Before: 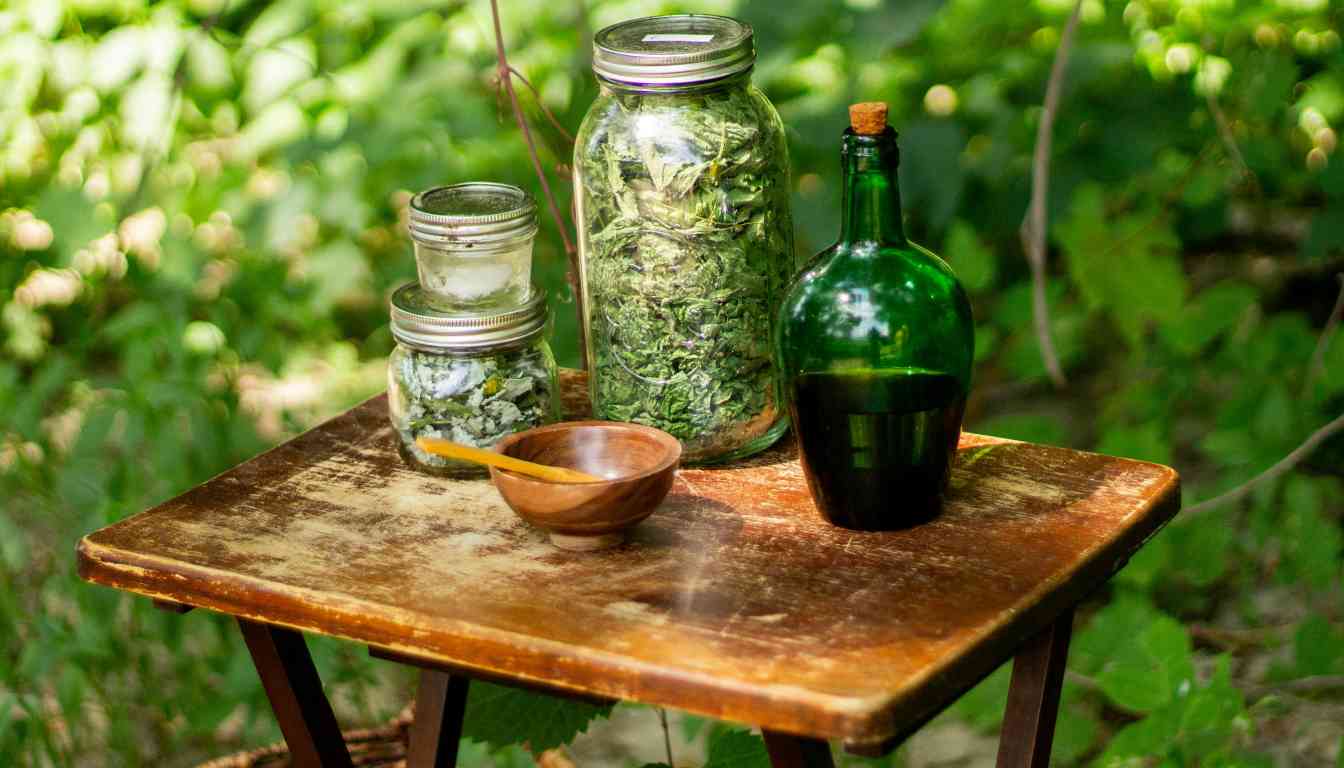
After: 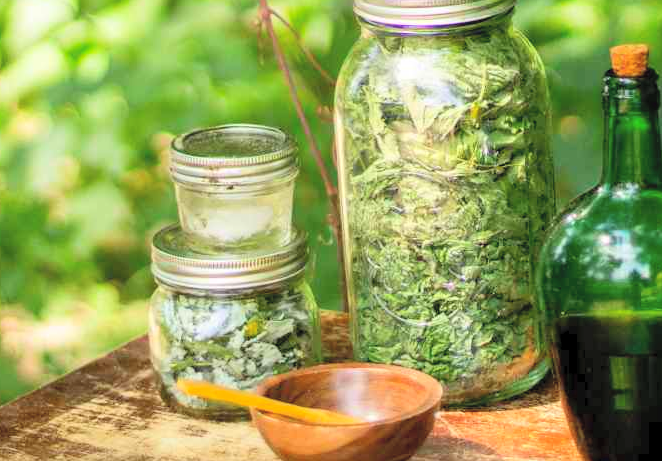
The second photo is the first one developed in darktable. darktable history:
contrast brightness saturation: contrast 0.1, brightness 0.3, saturation 0.14
crop: left 17.835%, top 7.675%, right 32.881%, bottom 32.213%
